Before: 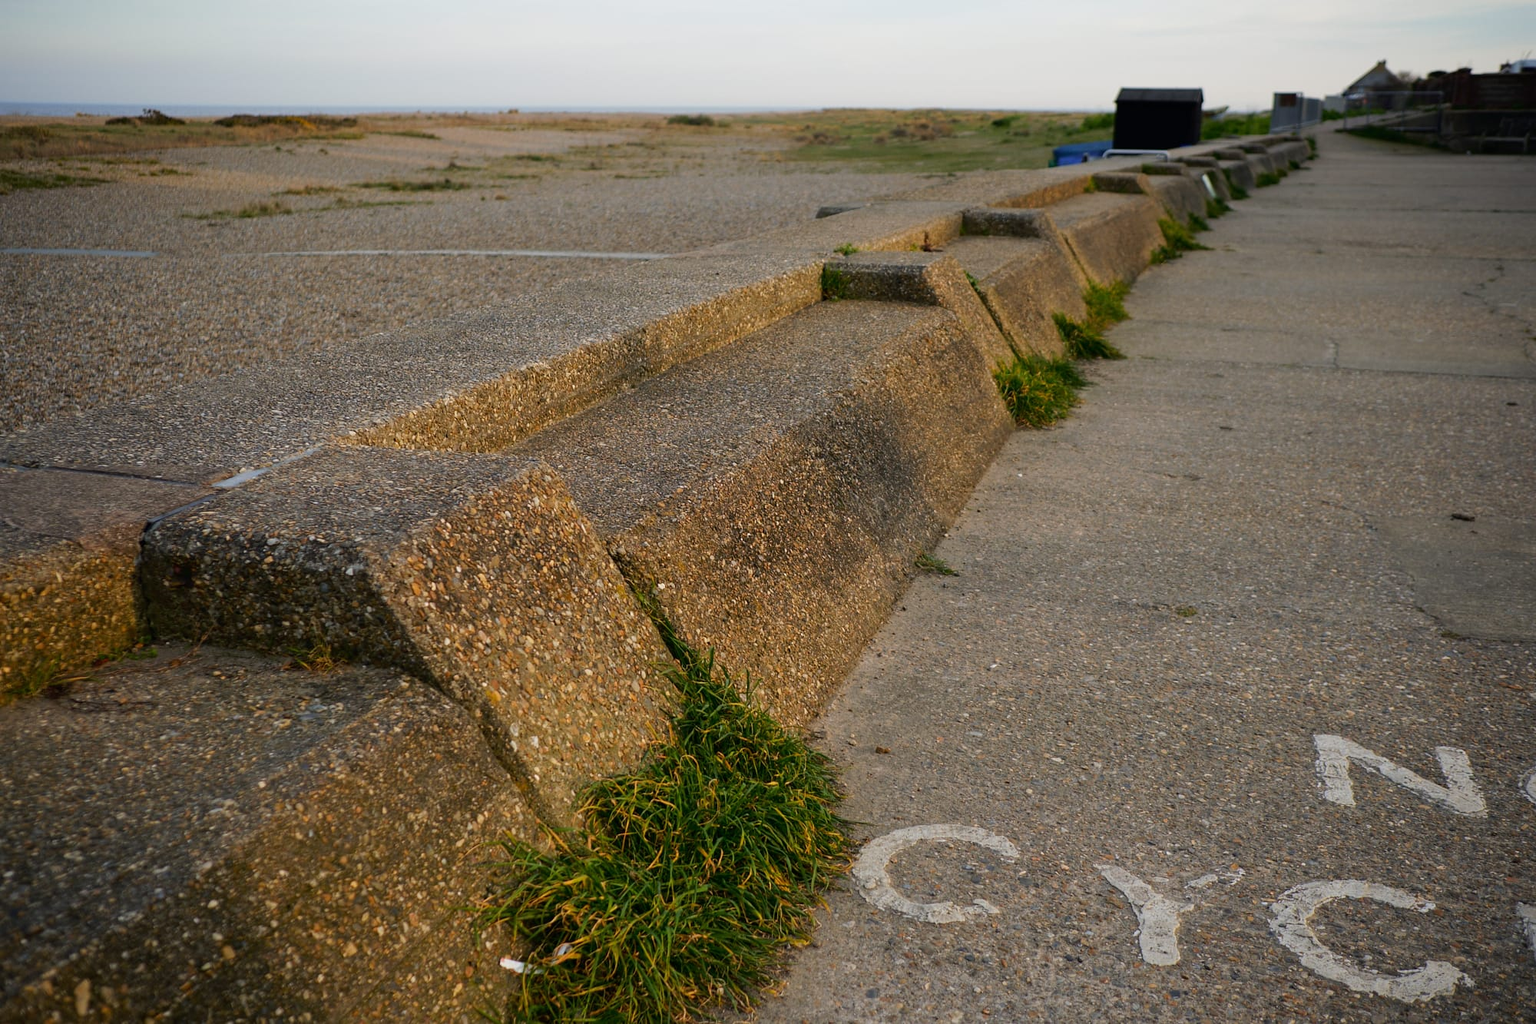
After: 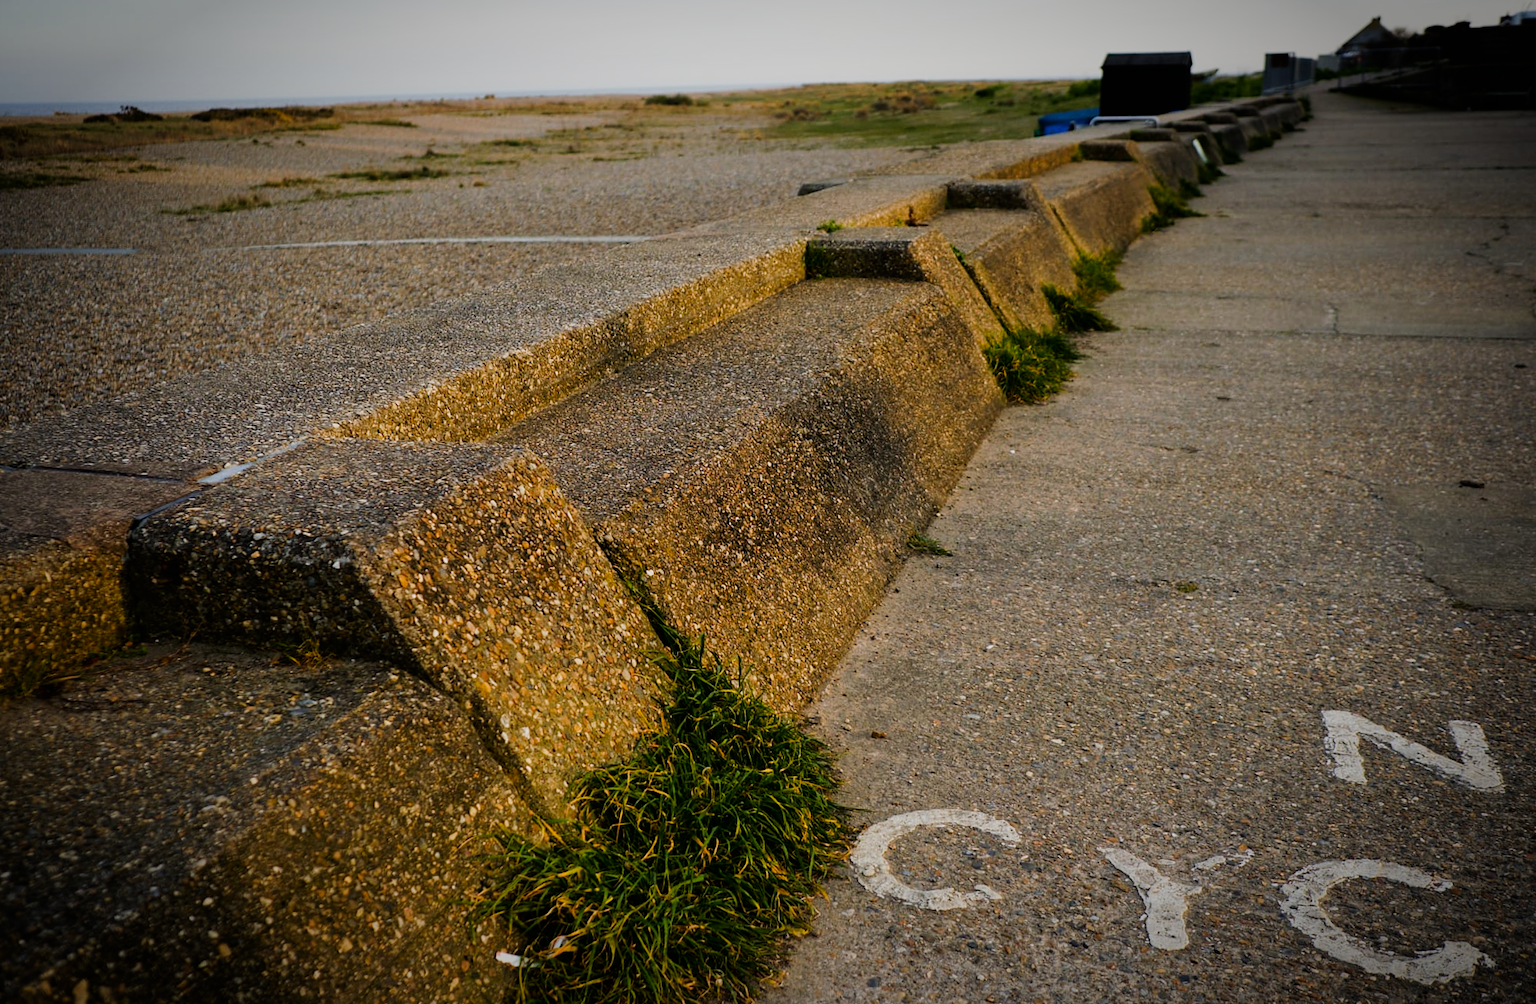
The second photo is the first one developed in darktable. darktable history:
rotate and perspective: rotation -1.32°, lens shift (horizontal) -0.031, crop left 0.015, crop right 0.985, crop top 0.047, crop bottom 0.982
sigmoid: contrast 1.8
vignetting: fall-off start 70.97%, brightness -0.584, saturation -0.118, width/height ratio 1.333
